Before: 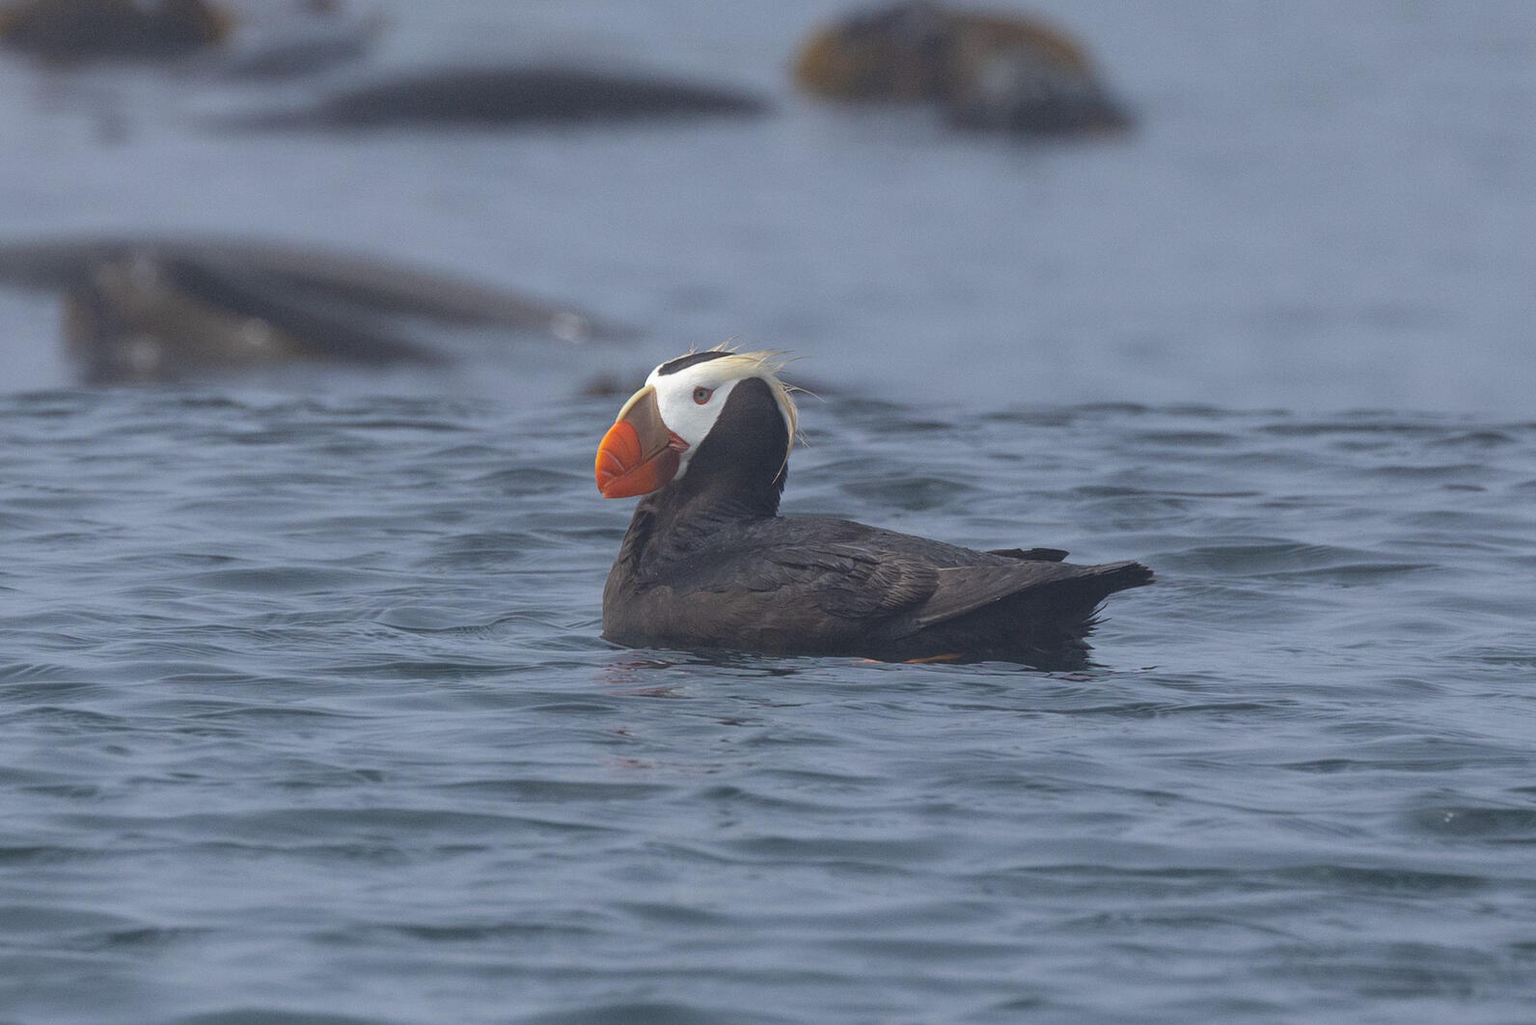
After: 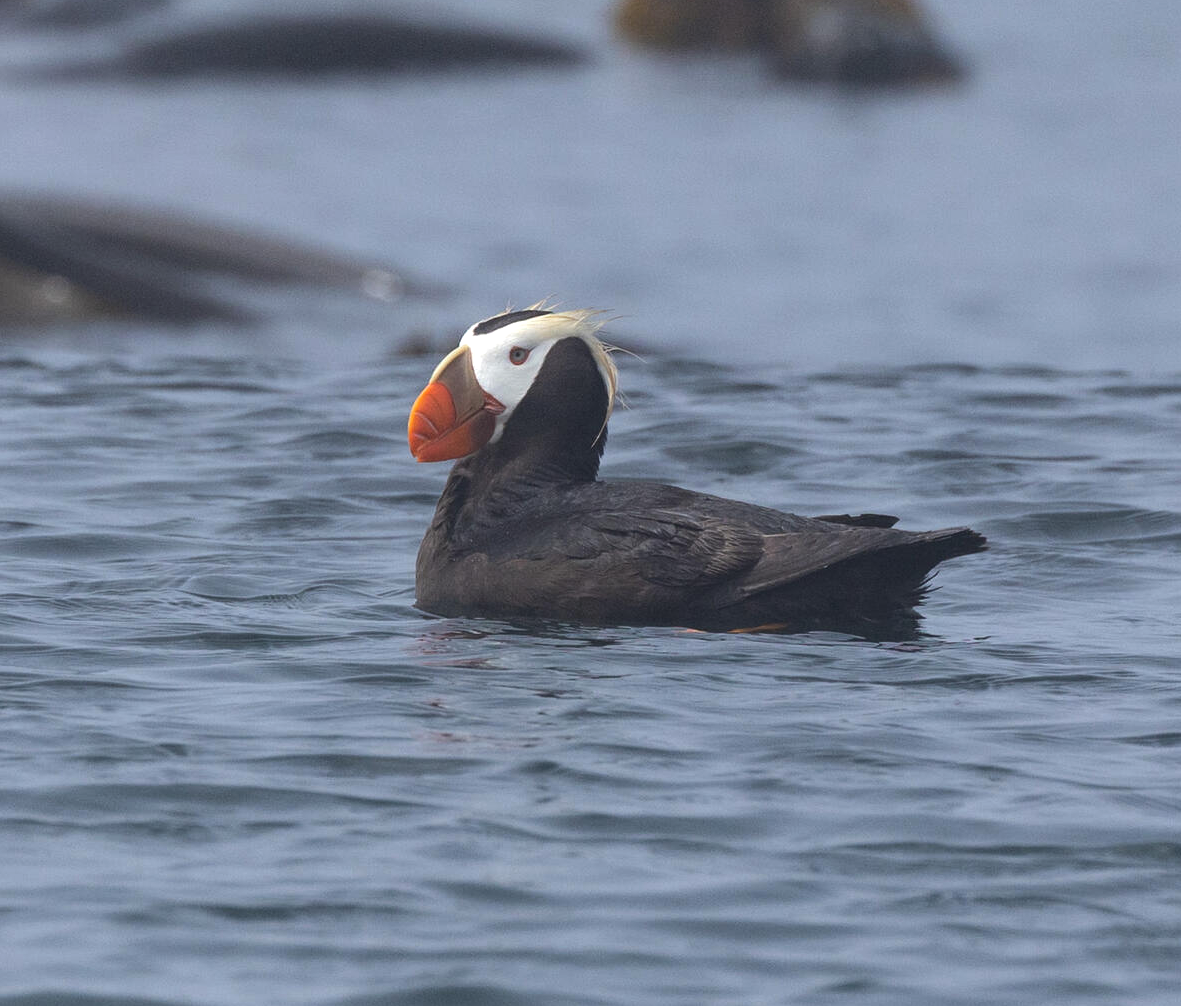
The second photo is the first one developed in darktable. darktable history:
crop and rotate: left 13.15%, top 5.251%, right 12.609%
tone equalizer: -8 EV -0.417 EV, -7 EV -0.389 EV, -6 EV -0.333 EV, -5 EV -0.222 EV, -3 EV 0.222 EV, -2 EV 0.333 EV, -1 EV 0.389 EV, +0 EV 0.417 EV, edges refinement/feathering 500, mask exposure compensation -1.57 EV, preserve details no
